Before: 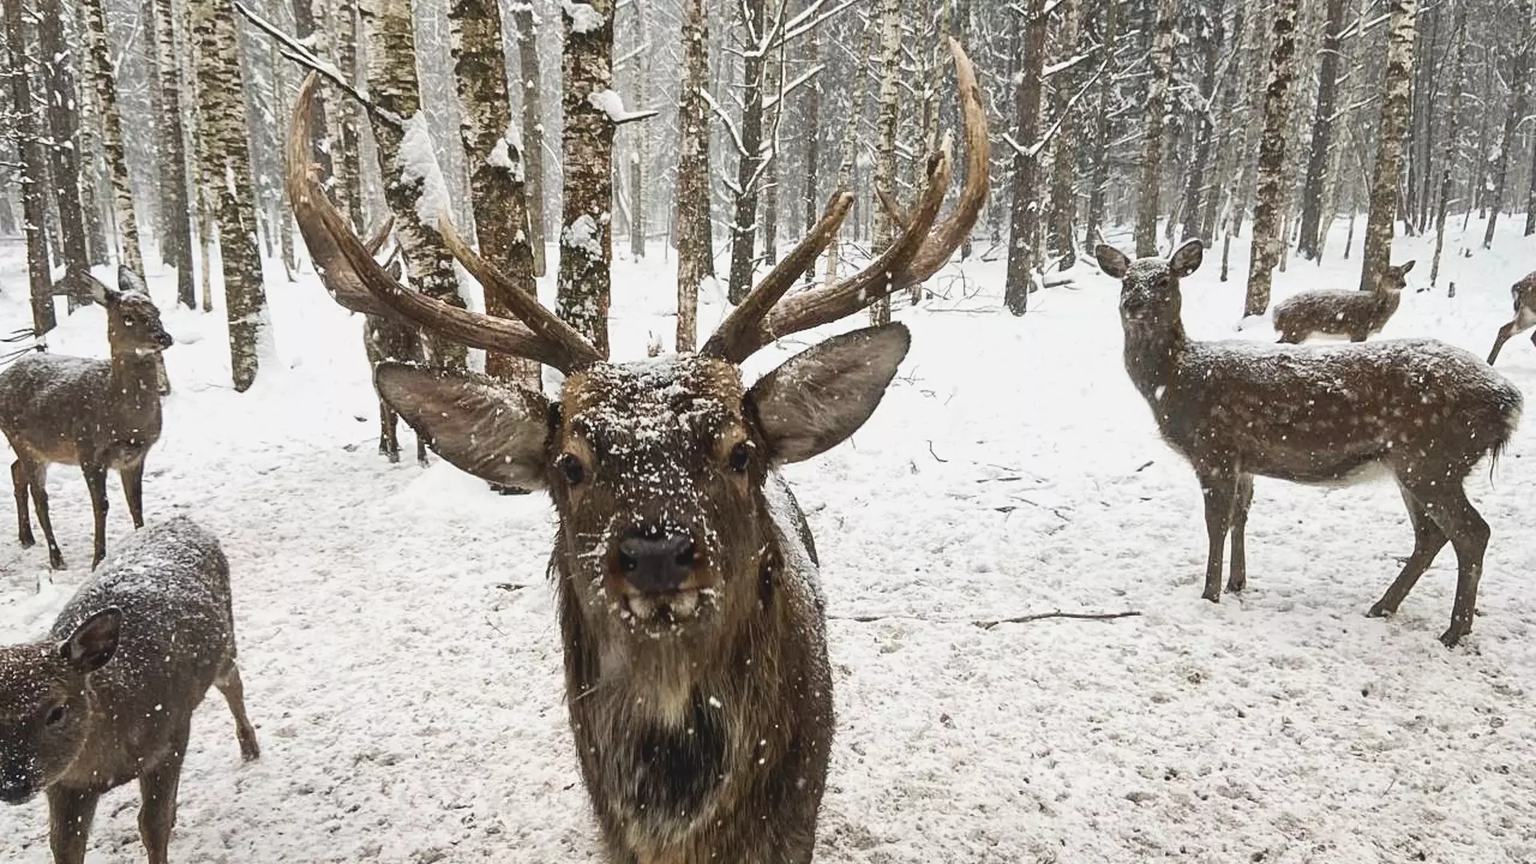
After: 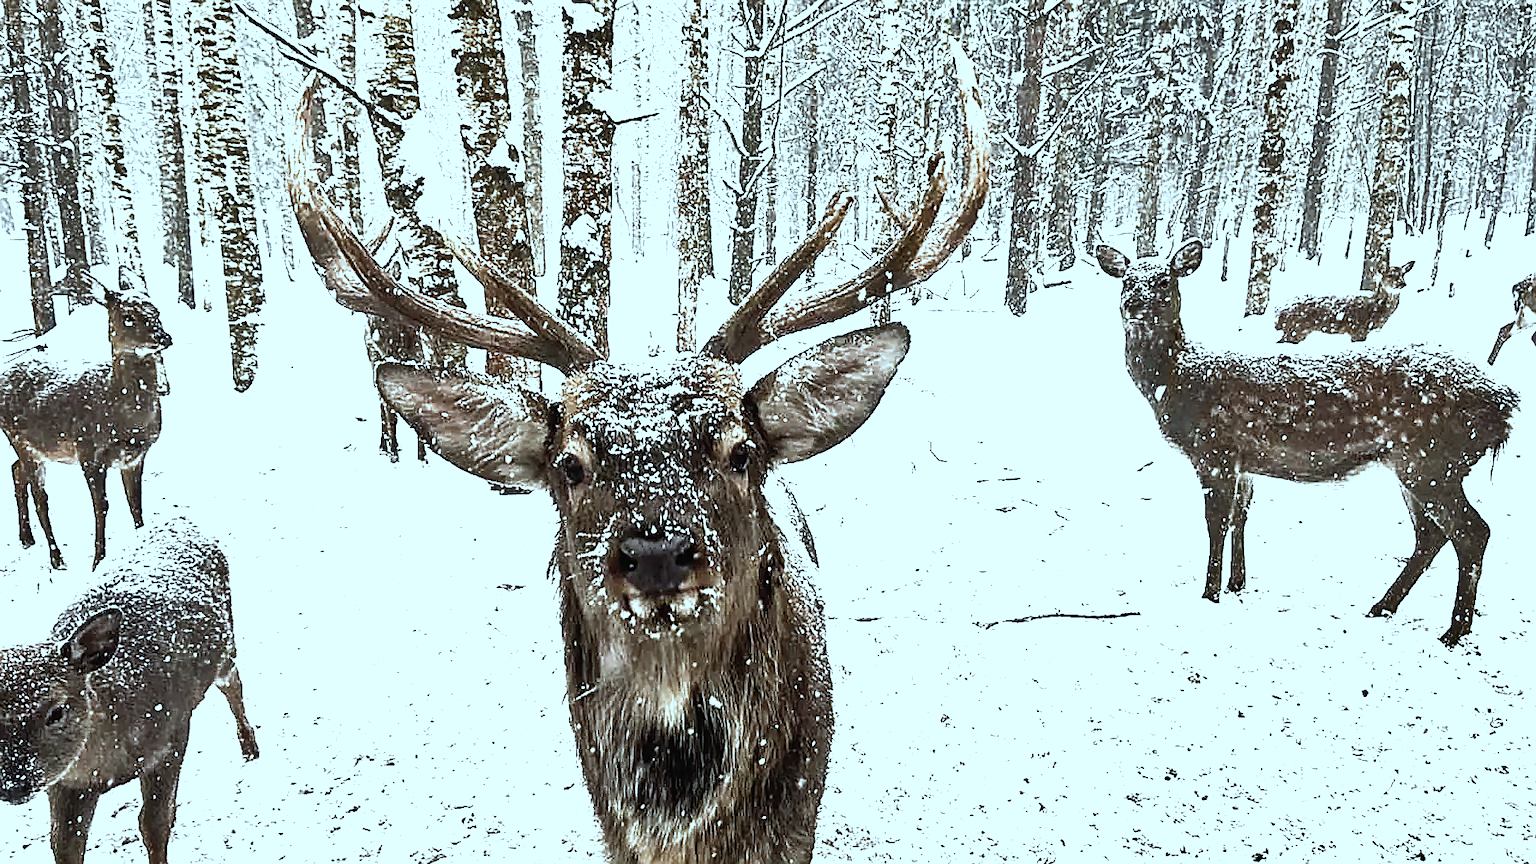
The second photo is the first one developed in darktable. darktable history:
exposure: black level correction 0, exposure 0.7 EV, compensate highlight preservation false
tone equalizer: -8 EV -0.396 EV, -7 EV -0.419 EV, -6 EV -0.367 EV, -5 EV -0.222 EV, -3 EV 0.247 EV, -2 EV 0.35 EV, -1 EV 0.395 EV, +0 EV 0.435 EV
sharpen: radius 1.412, amount 1.248, threshold 0.791
filmic rgb: black relative exposure -8.2 EV, white relative exposure 2.2 EV, target white luminance 99.971%, hardness 7.08, latitude 75.45%, contrast 1.322, highlights saturation mix -2.9%, shadows ↔ highlights balance 29.96%, preserve chrominance no, color science v5 (2021)
color correction: highlights a* -12.83, highlights b* -17.8, saturation 0.703
shadows and highlights: low approximation 0.01, soften with gaussian
contrast equalizer: octaves 7, y [[0.783, 0.666, 0.575, 0.77, 0.556, 0.501], [0.5 ×6], [0.5 ×6], [0, 0.02, 0.272, 0.399, 0.062, 0], [0 ×6]], mix -0.094
color balance rgb: perceptual saturation grading › global saturation 0.039%, perceptual brilliance grading › highlights 4.744%, perceptual brilliance grading › shadows -10.128%, global vibrance 20%
